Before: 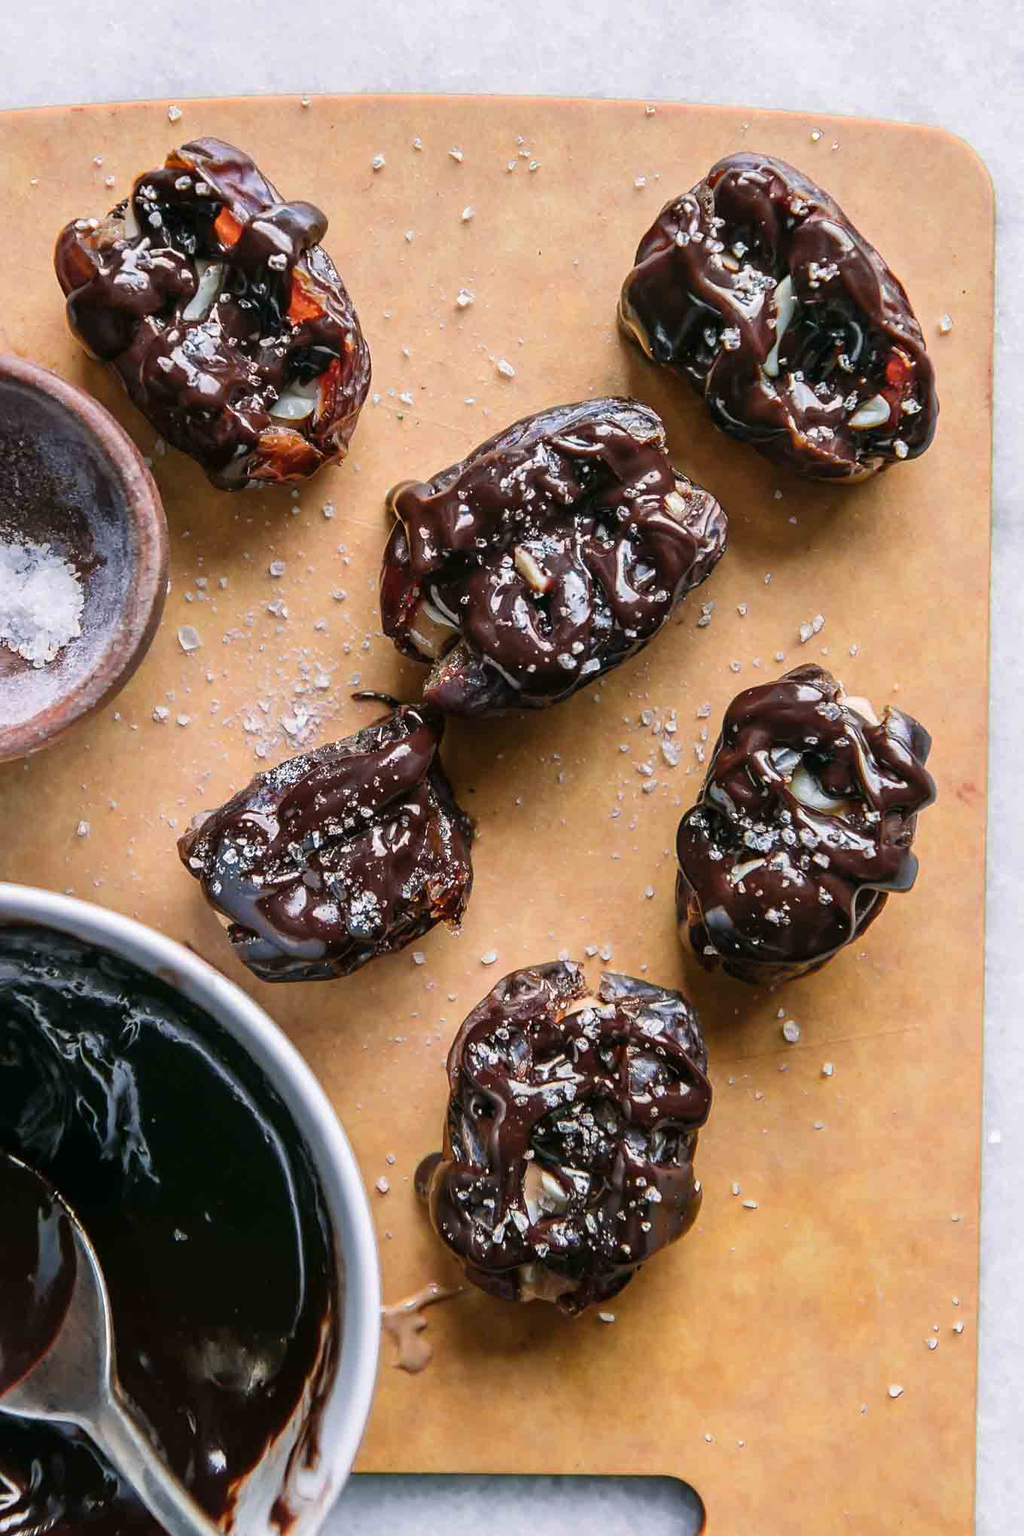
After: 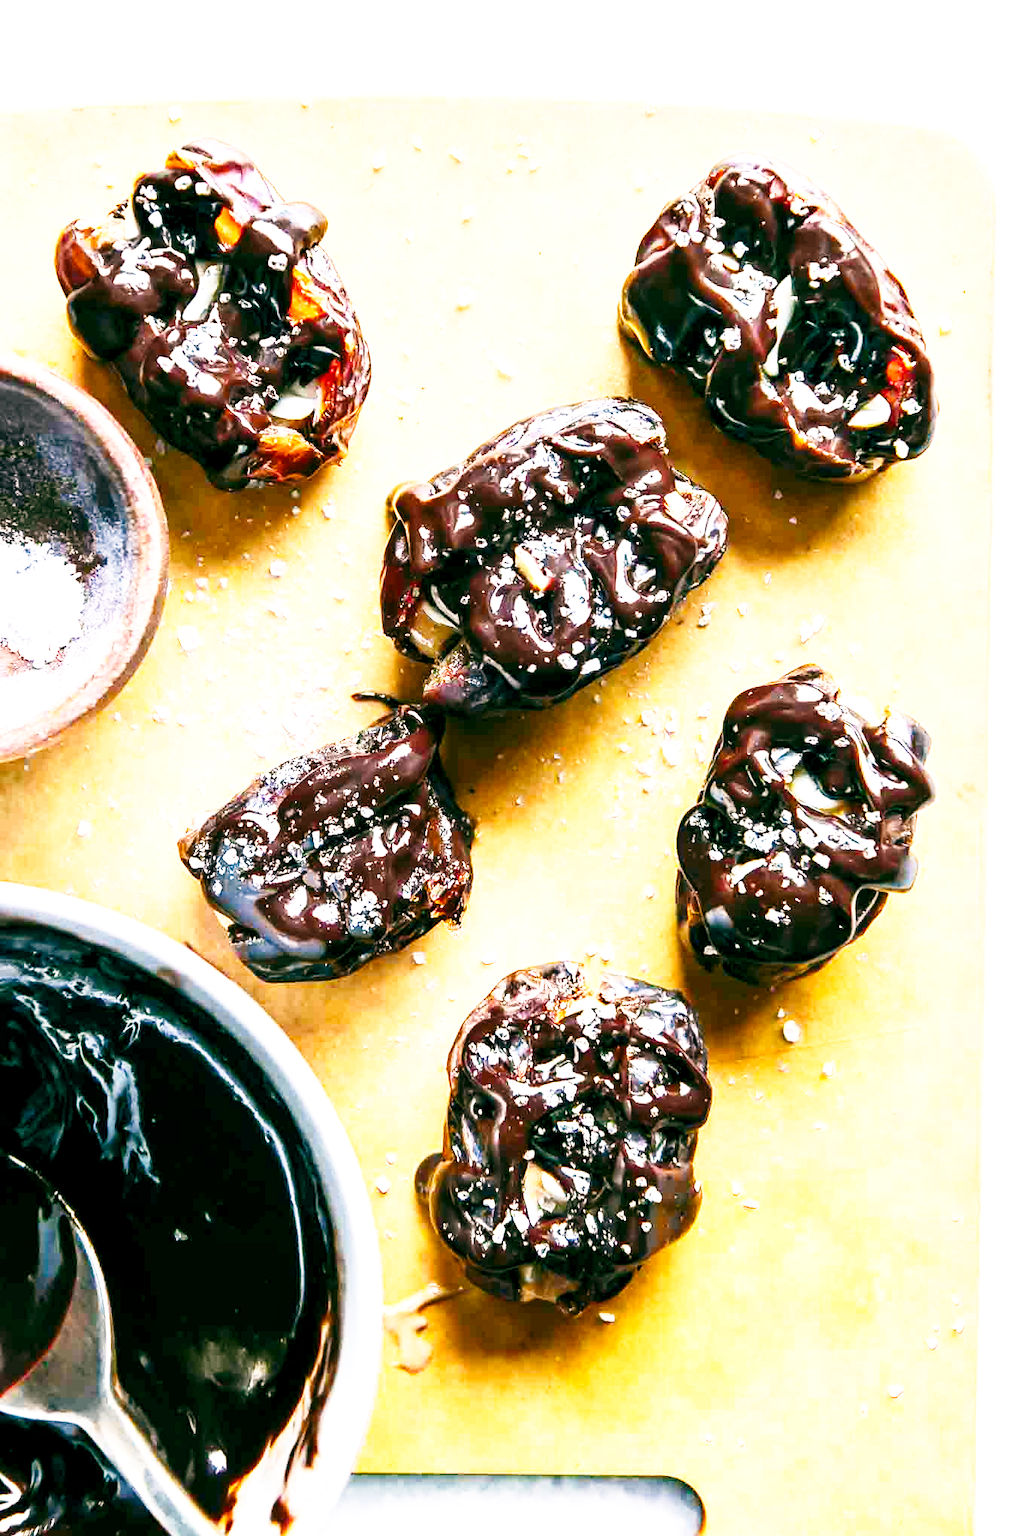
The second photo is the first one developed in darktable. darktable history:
color balance rgb: highlights gain › chroma 2.915%, highlights gain › hue 60.81°, global offset › luminance -0.34%, global offset › chroma 0.114%, global offset › hue 162.8°, linear chroma grading › global chroma 4.953%, perceptual saturation grading › global saturation 9.777%, perceptual brilliance grading › global brilliance 17.475%, global vibrance 9.266%
base curve: curves: ch0 [(0, 0) (0.018, 0.026) (0.143, 0.37) (0.33, 0.731) (0.458, 0.853) (0.735, 0.965) (0.905, 0.986) (1, 1)], preserve colors none
tone equalizer: -8 EV 0.001 EV, -7 EV -0.001 EV, -6 EV 0.005 EV, -5 EV -0.052 EV, -4 EV -0.149 EV, -3 EV -0.177 EV, -2 EV 0.22 EV, -1 EV 0.711 EV, +0 EV 0.472 EV, smoothing 1
